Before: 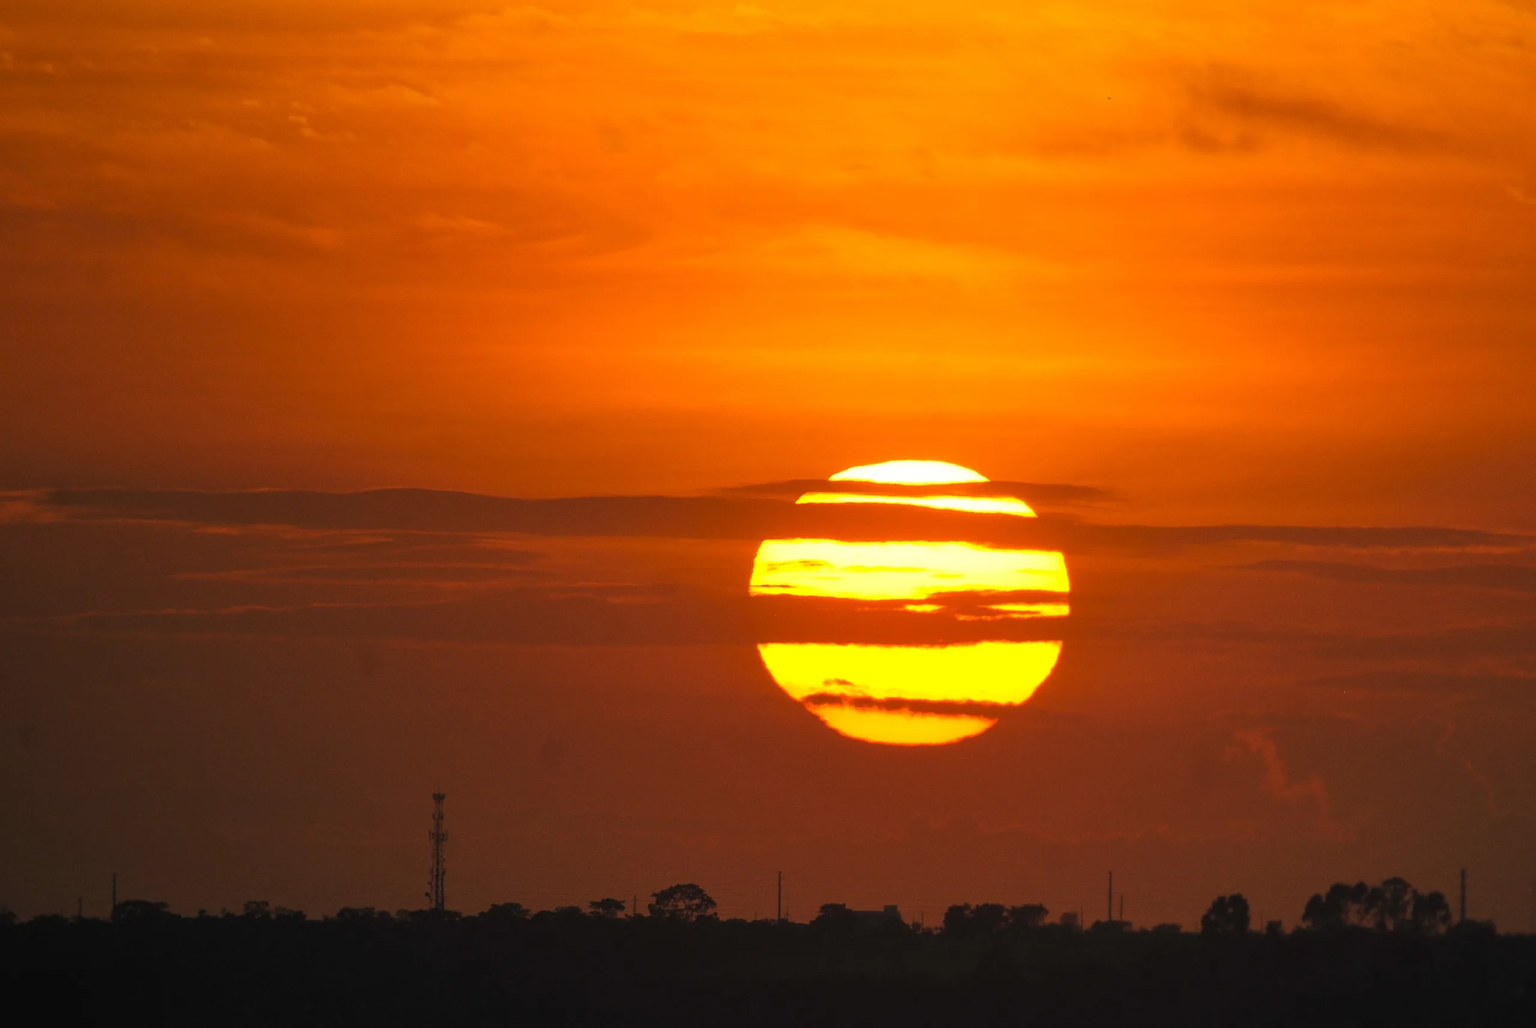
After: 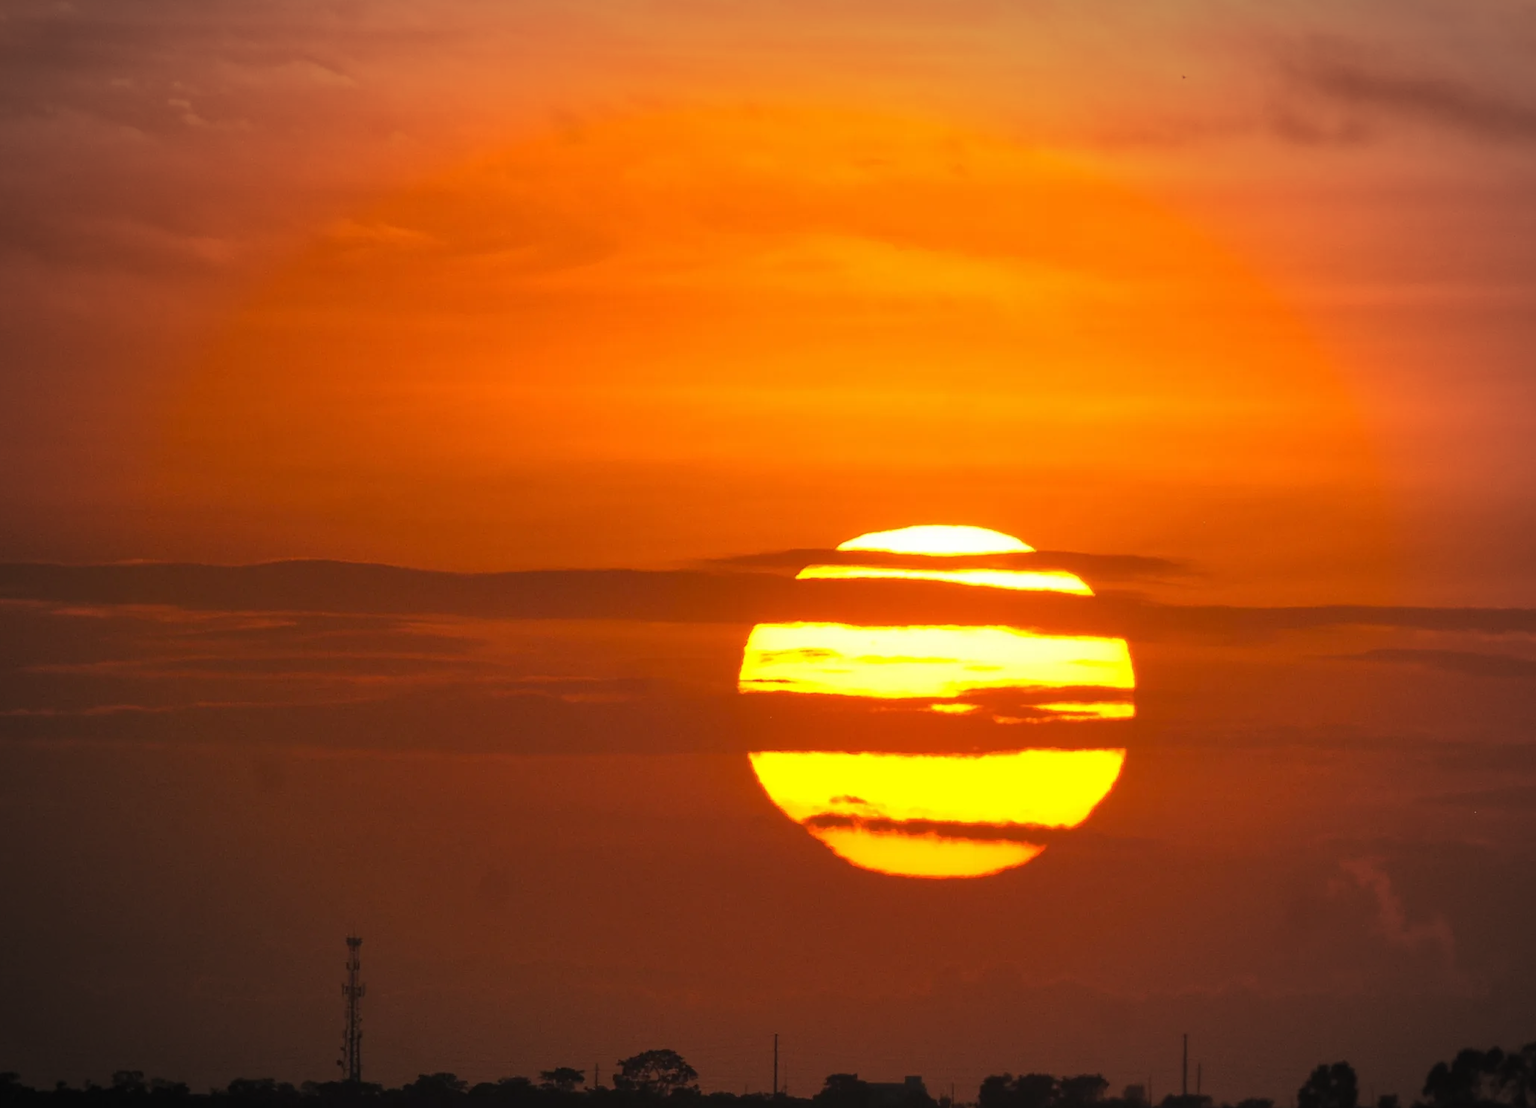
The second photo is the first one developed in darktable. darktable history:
vignetting: automatic ratio true
crop: left 9.971%, top 3.517%, right 9.199%, bottom 9.285%
